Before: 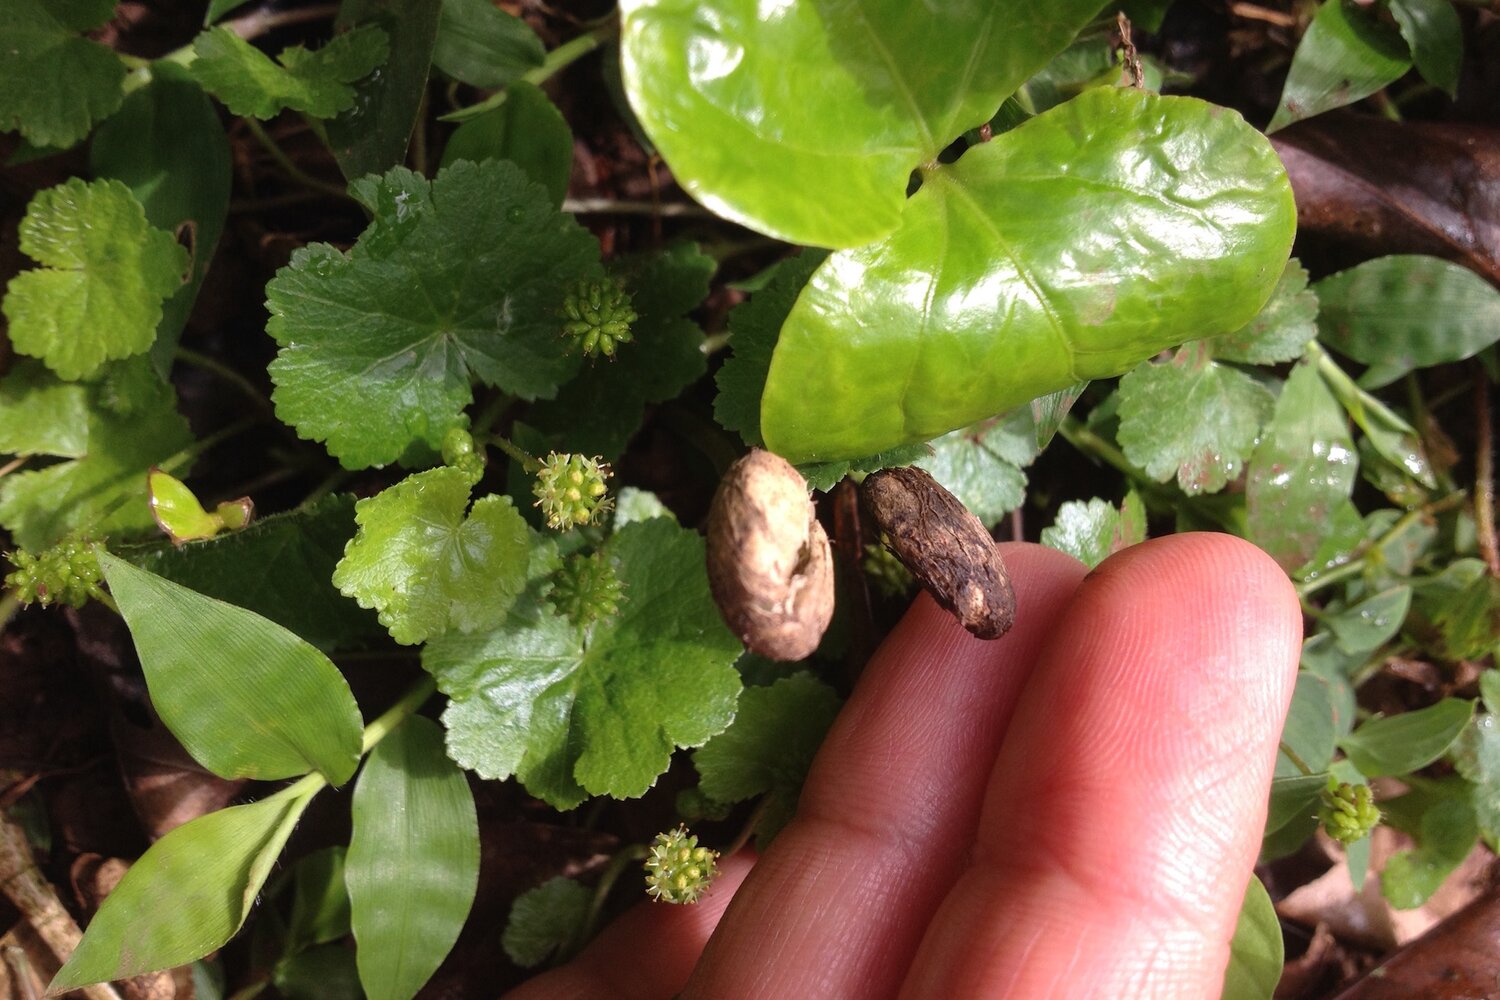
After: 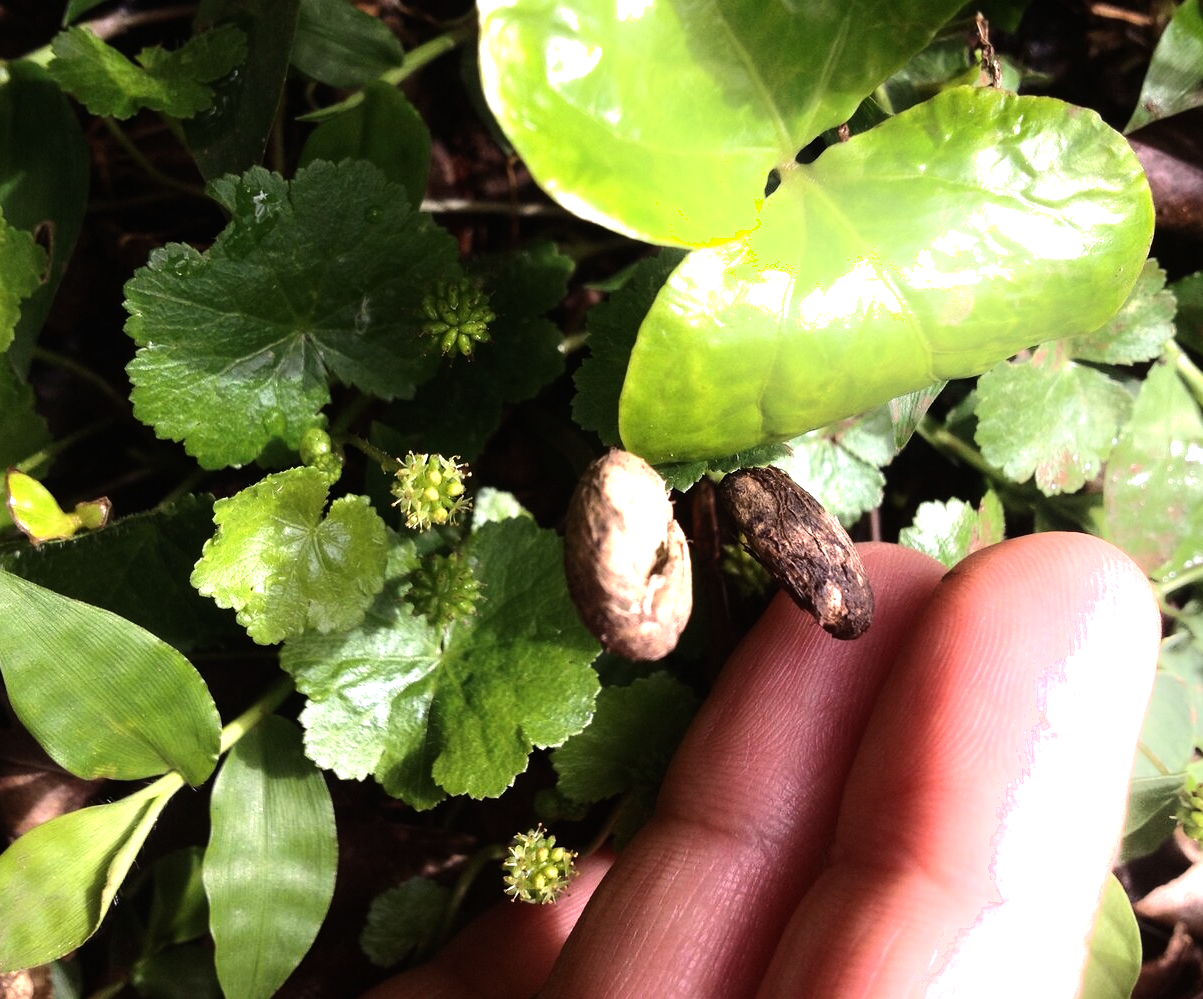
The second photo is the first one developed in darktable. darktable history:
tone equalizer: -8 EV -1.11 EV, -7 EV -0.993 EV, -6 EV -0.886 EV, -5 EV -0.544 EV, -3 EV 0.579 EV, -2 EV 0.841 EV, -1 EV 0.996 EV, +0 EV 1.06 EV, edges refinement/feathering 500, mask exposure compensation -1.57 EV, preserve details no
shadows and highlights: shadows -21.59, highlights 99.21, soften with gaussian
crop and rotate: left 9.477%, right 10.3%
